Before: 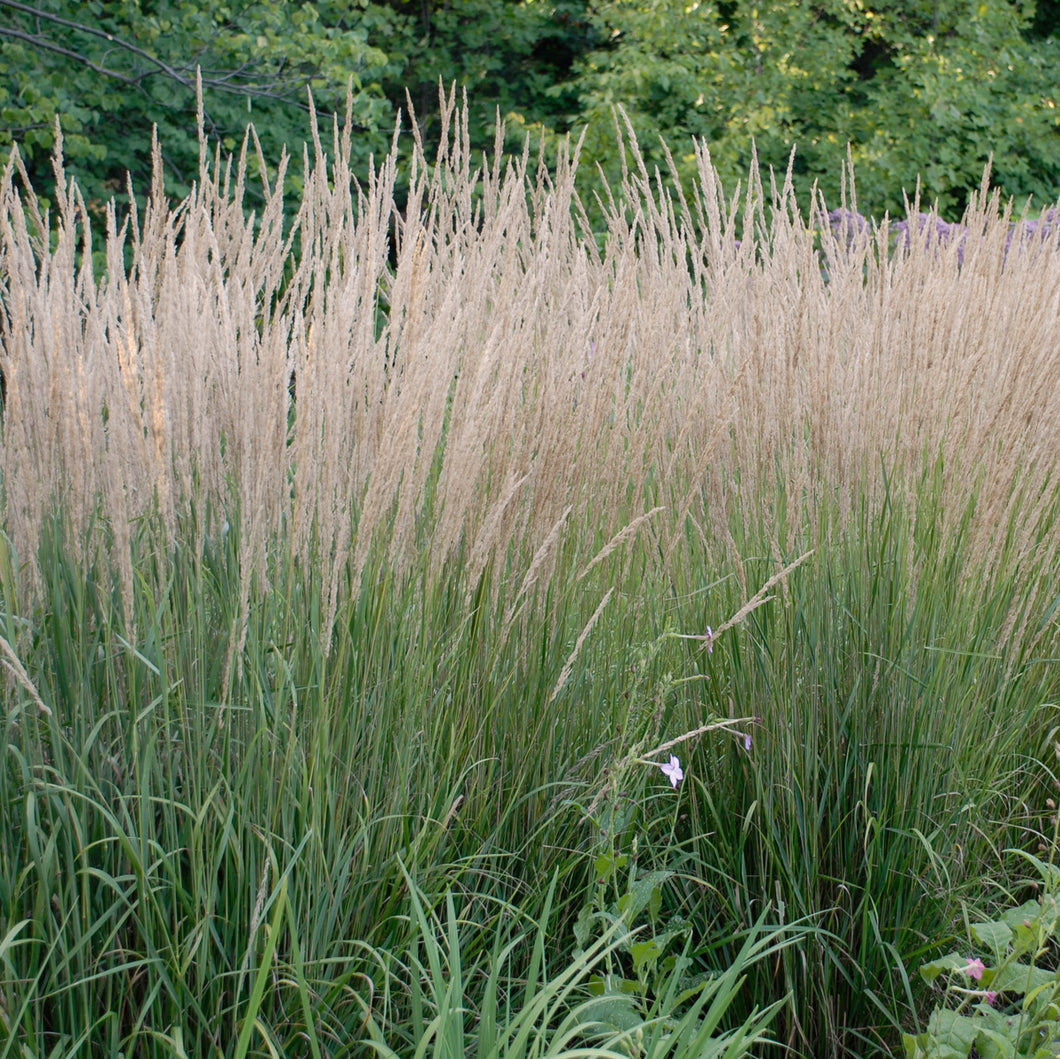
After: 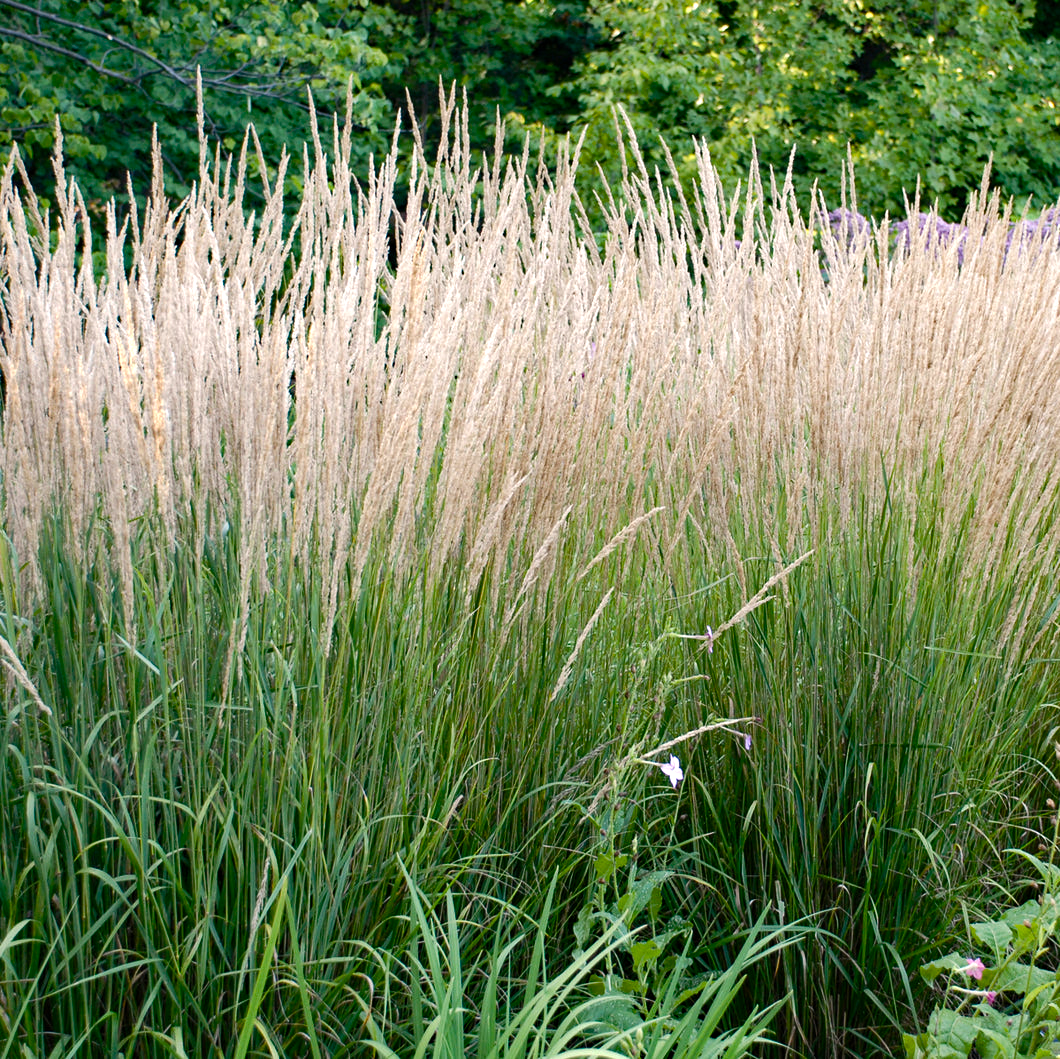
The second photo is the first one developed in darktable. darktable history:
haze removal: compatibility mode true, adaptive false
color balance rgb: perceptual saturation grading › global saturation 20%, perceptual saturation grading › highlights -25.723%, perceptual saturation grading › shadows 50.291%, perceptual brilliance grading › highlights 19.786%, perceptual brilliance grading › mid-tones 20.558%, perceptual brilliance grading › shadows -19.935%
